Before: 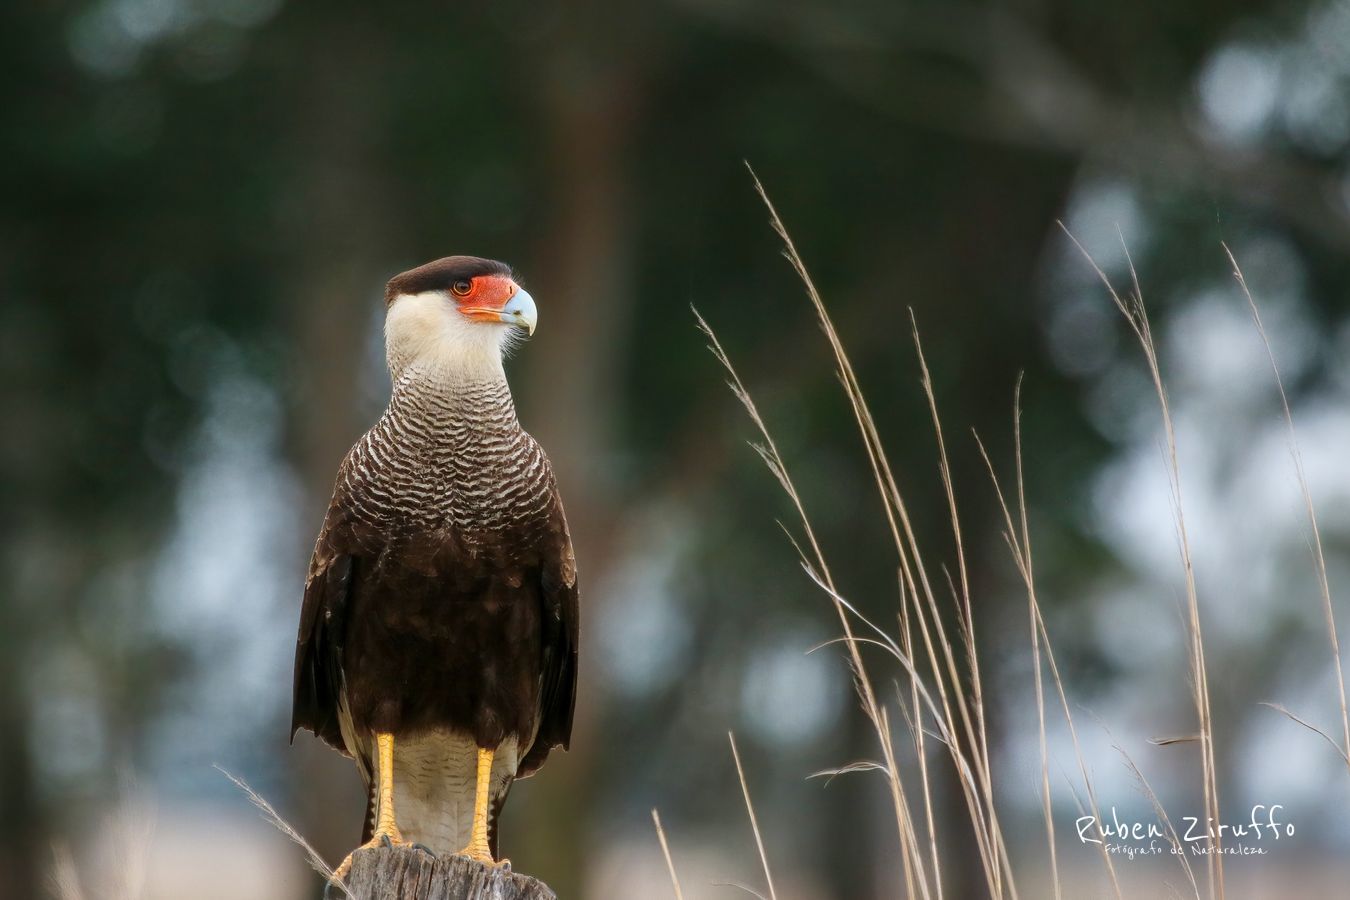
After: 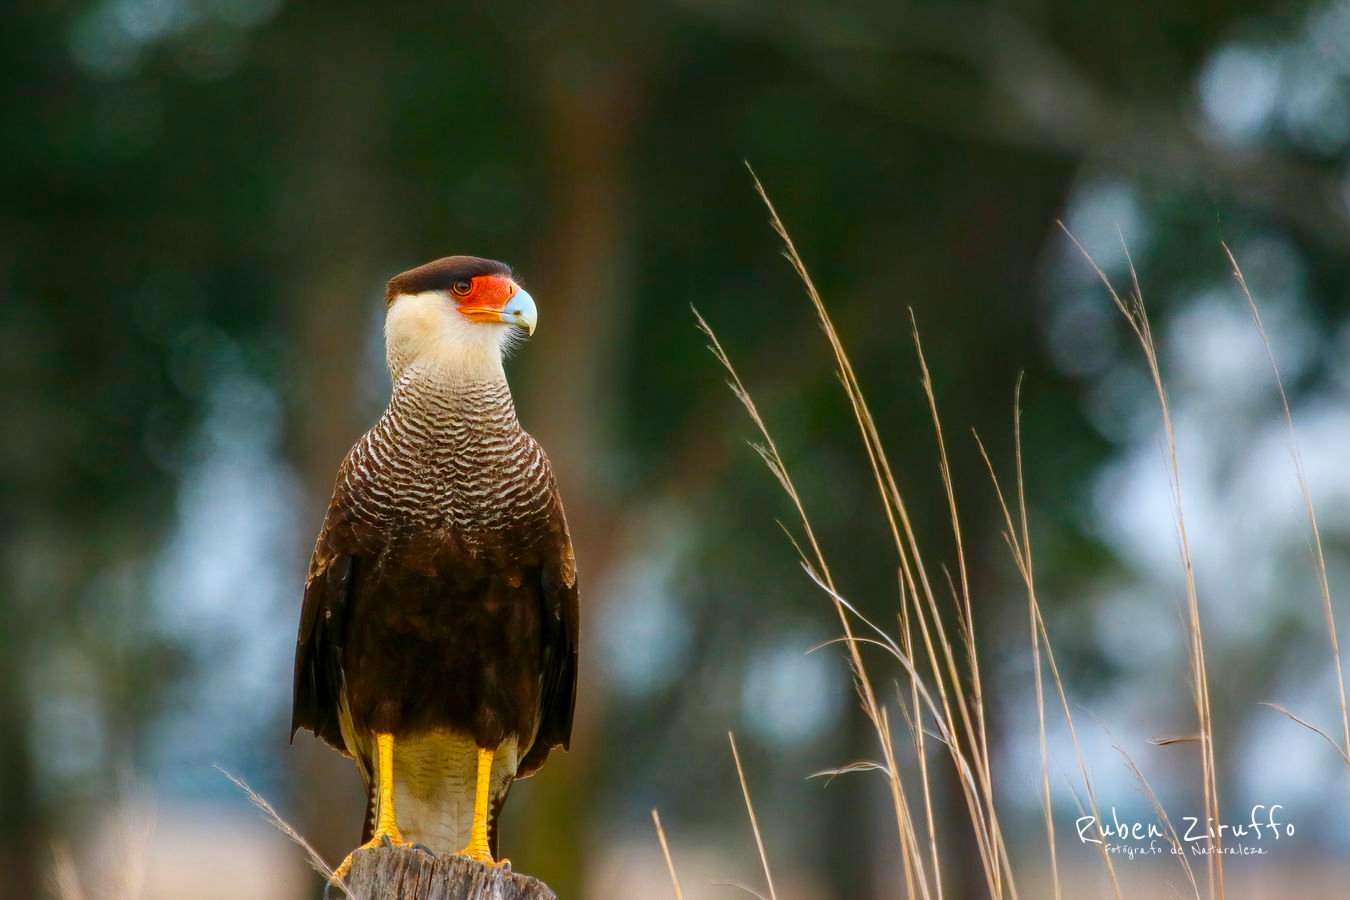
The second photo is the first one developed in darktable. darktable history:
contrast brightness saturation: contrast 0.04, saturation 0.069
color balance rgb: linear chroma grading › global chroma 15.552%, perceptual saturation grading › global saturation 31.086%, global vibrance 20%
